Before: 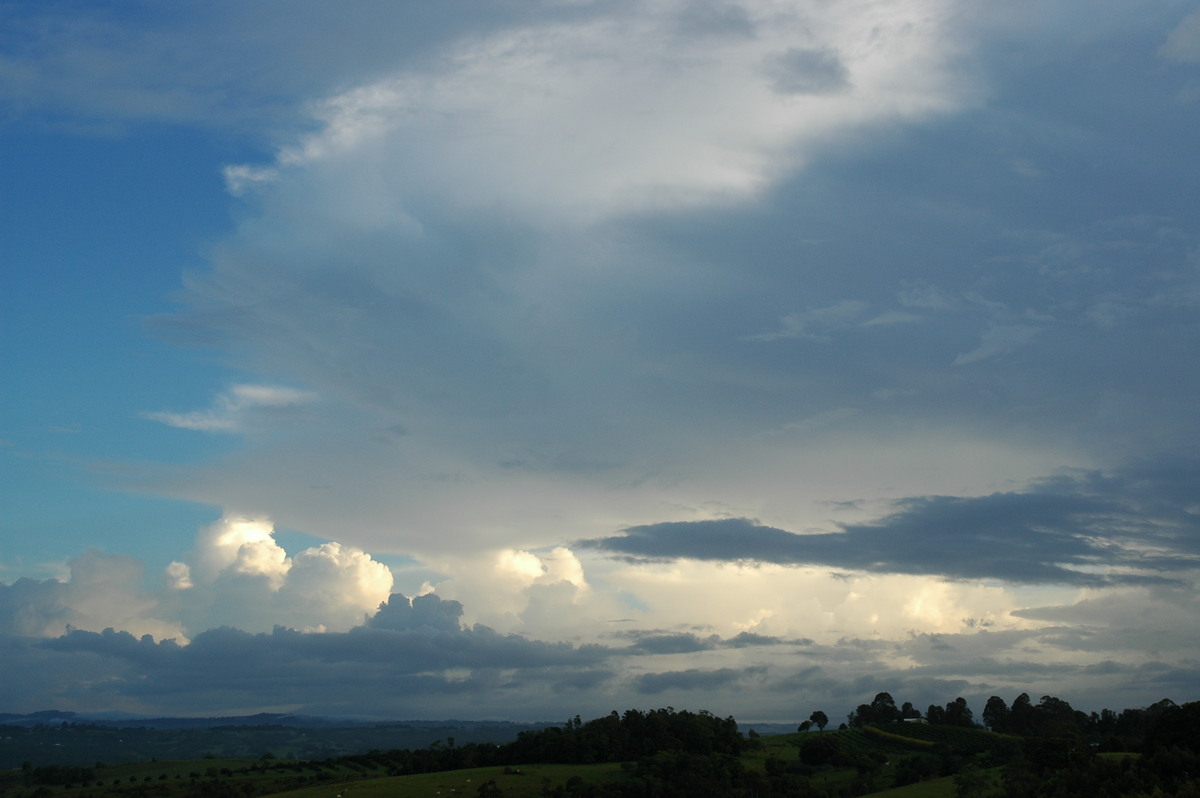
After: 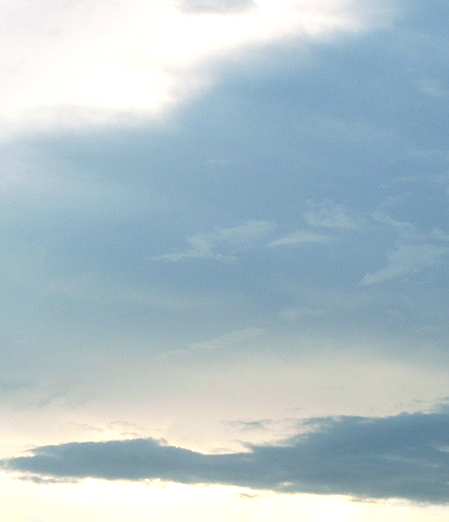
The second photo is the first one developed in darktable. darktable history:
color correction: highlights a* 4.49, highlights b* 4.95, shadows a* -8.28, shadows b* 4.63
crop and rotate: left 49.488%, top 10.147%, right 13.068%, bottom 24.438%
exposure: black level correction 0, exposure 1.105 EV, compensate exposure bias true, compensate highlight preservation false
